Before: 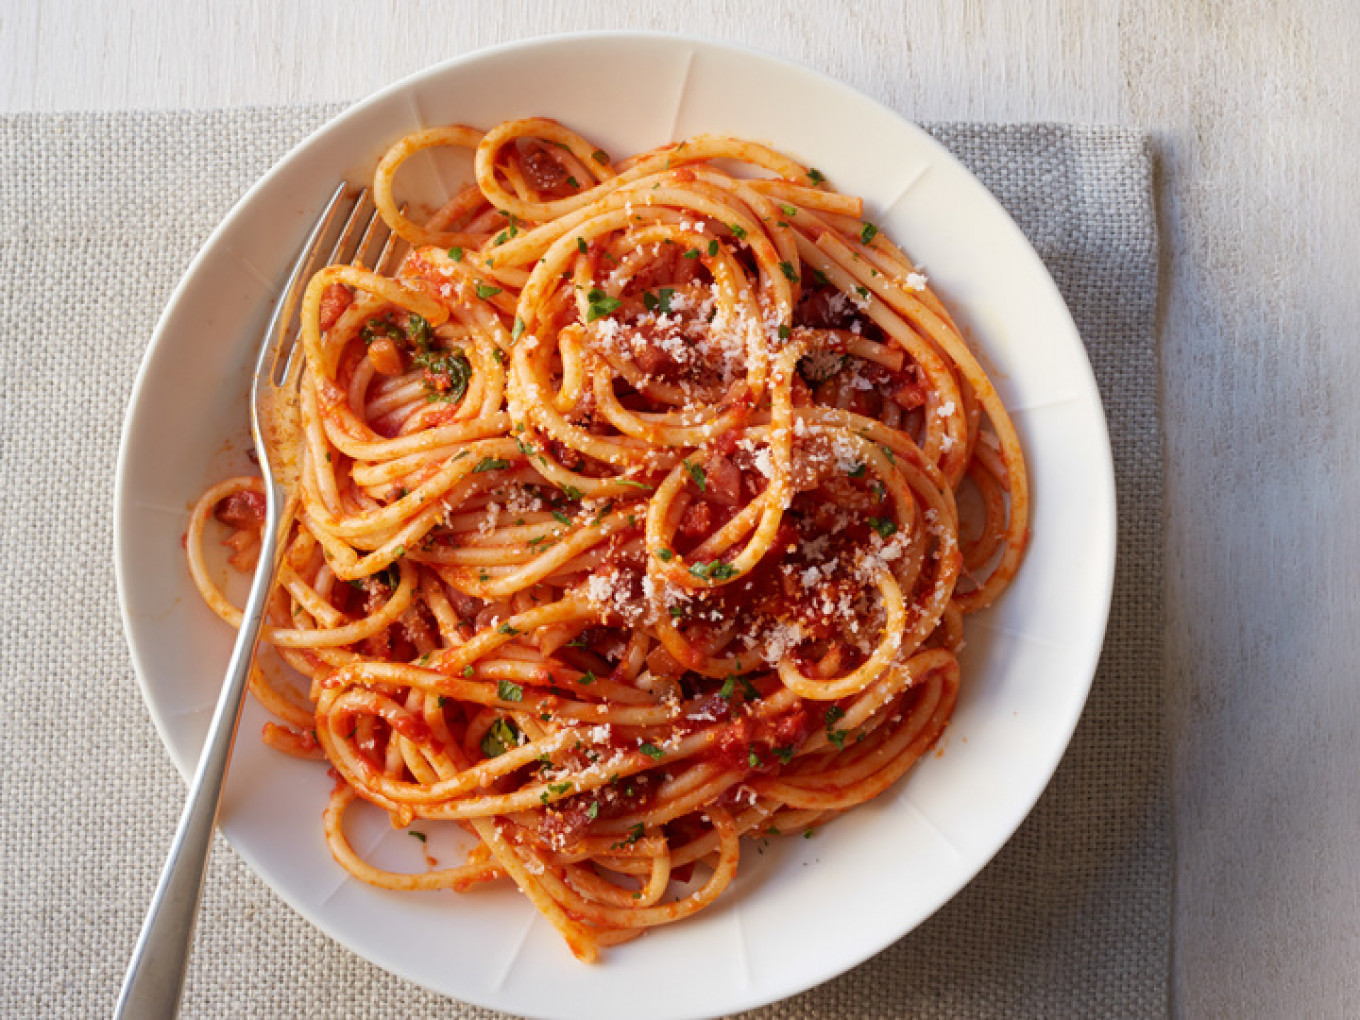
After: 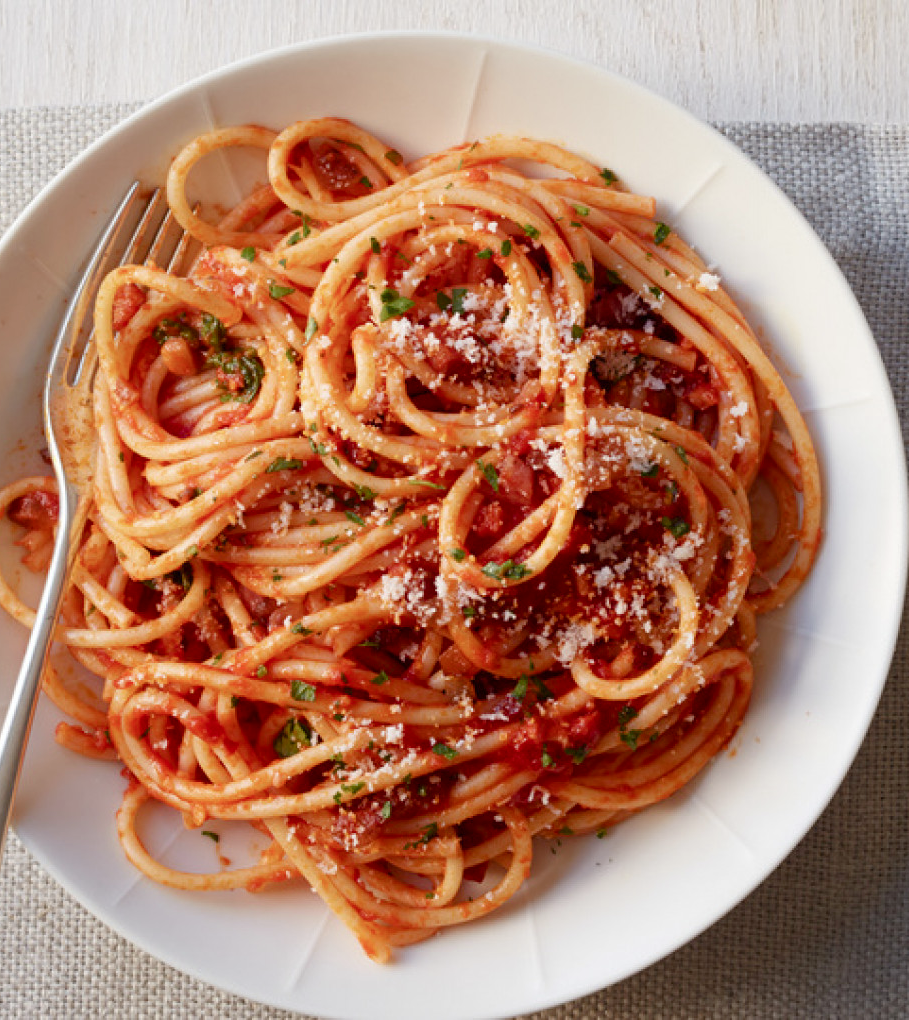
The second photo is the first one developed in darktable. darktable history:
color balance rgb: linear chroma grading › shadows -7.335%, linear chroma grading › highlights -7.107%, linear chroma grading › global chroma -10.413%, linear chroma grading › mid-tones -7.93%, perceptual saturation grading › global saturation 20%, perceptual saturation grading › highlights -24.988%, perceptual saturation grading › shadows 25.481%, global vibrance 6.181%
crop and rotate: left 15.286%, right 17.829%
